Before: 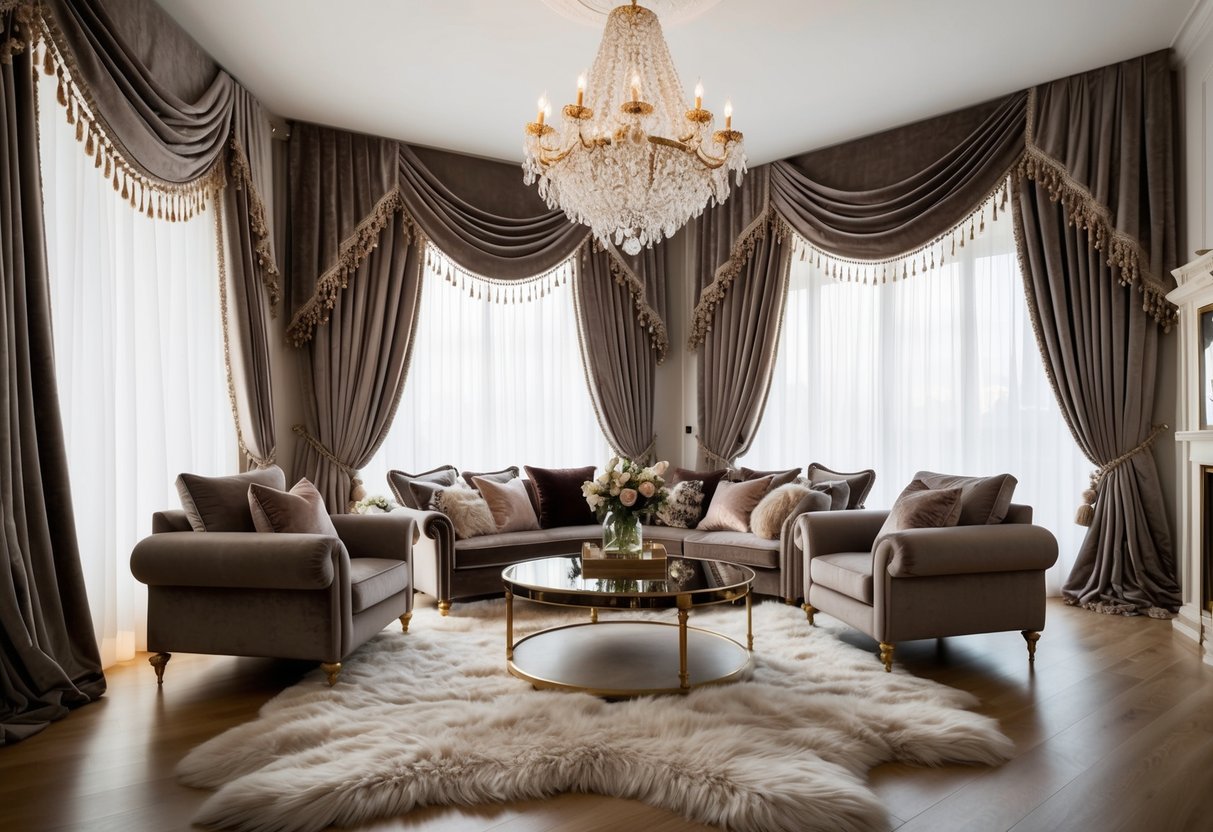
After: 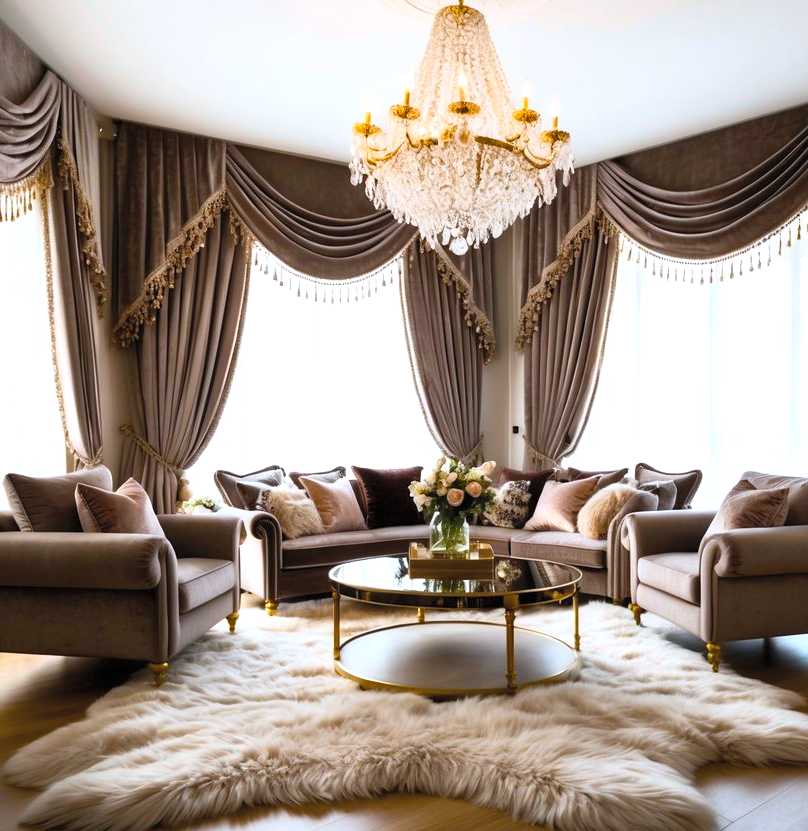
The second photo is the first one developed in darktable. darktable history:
crop and rotate: left 14.292%, right 19.041%
white balance: red 0.976, blue 1.04
color balance rgb: linear chroma grading › global chroma 9%, perceptual saturation grading › global saturation 36%, perceptual saturation grading › shadows 35%, perceptual brilliance grading › global brilliance 15%, perceptual brilliance grading › shadows -35%, global vibrance 15%
contrast brightness saturation: contrast 0.14, brightness 0.21
